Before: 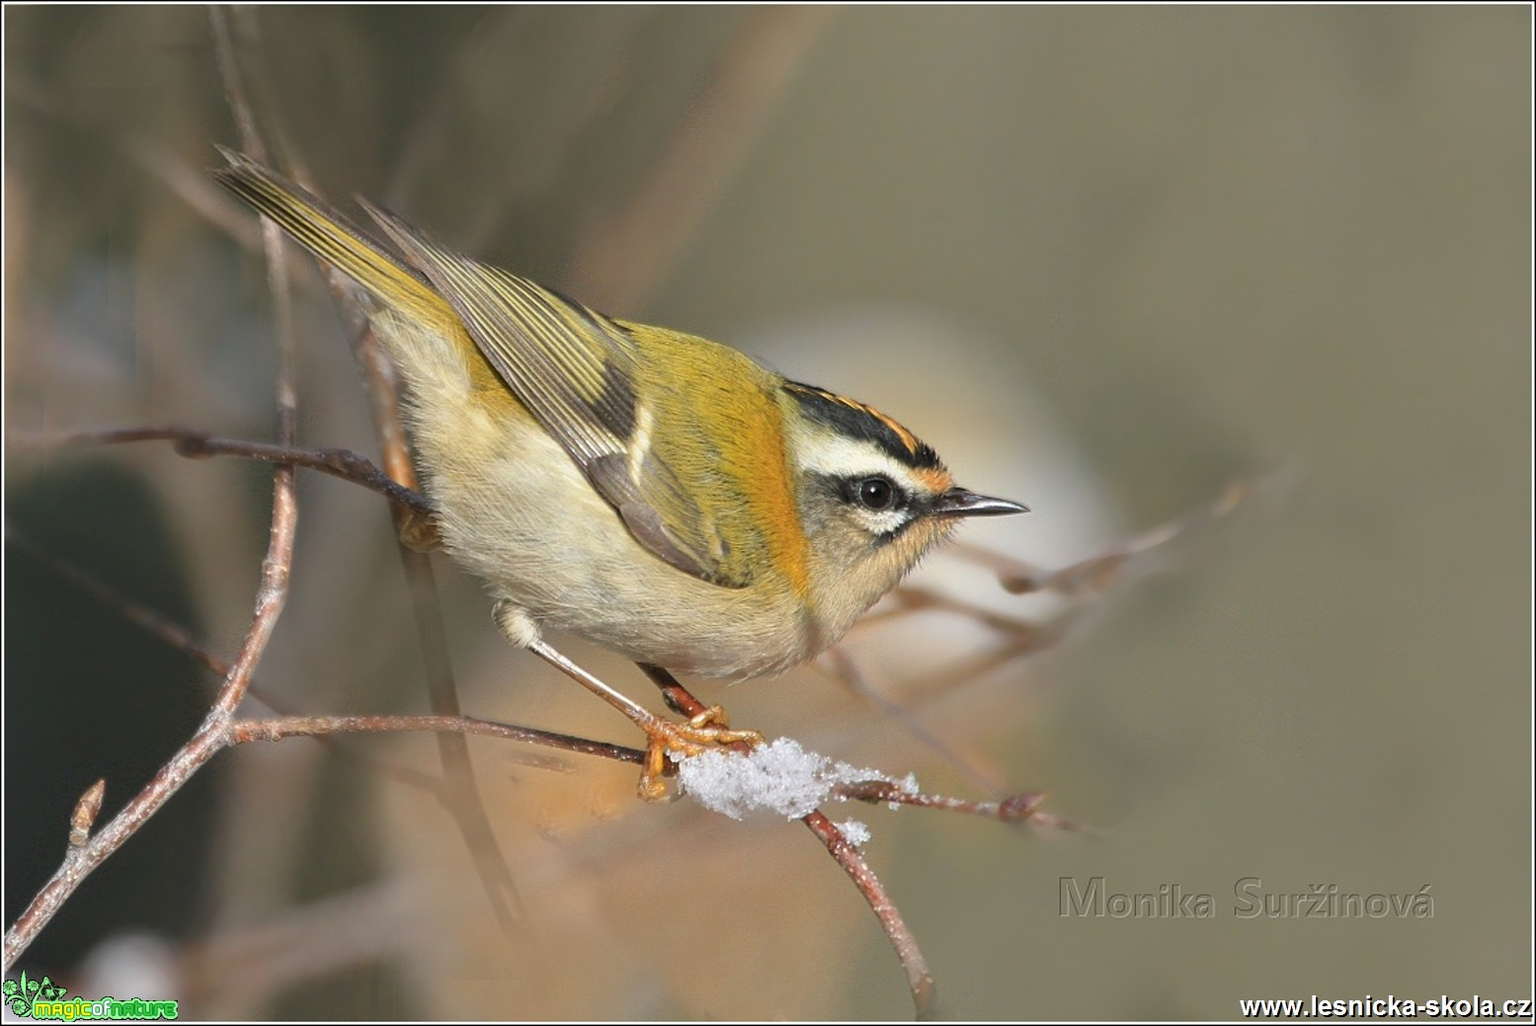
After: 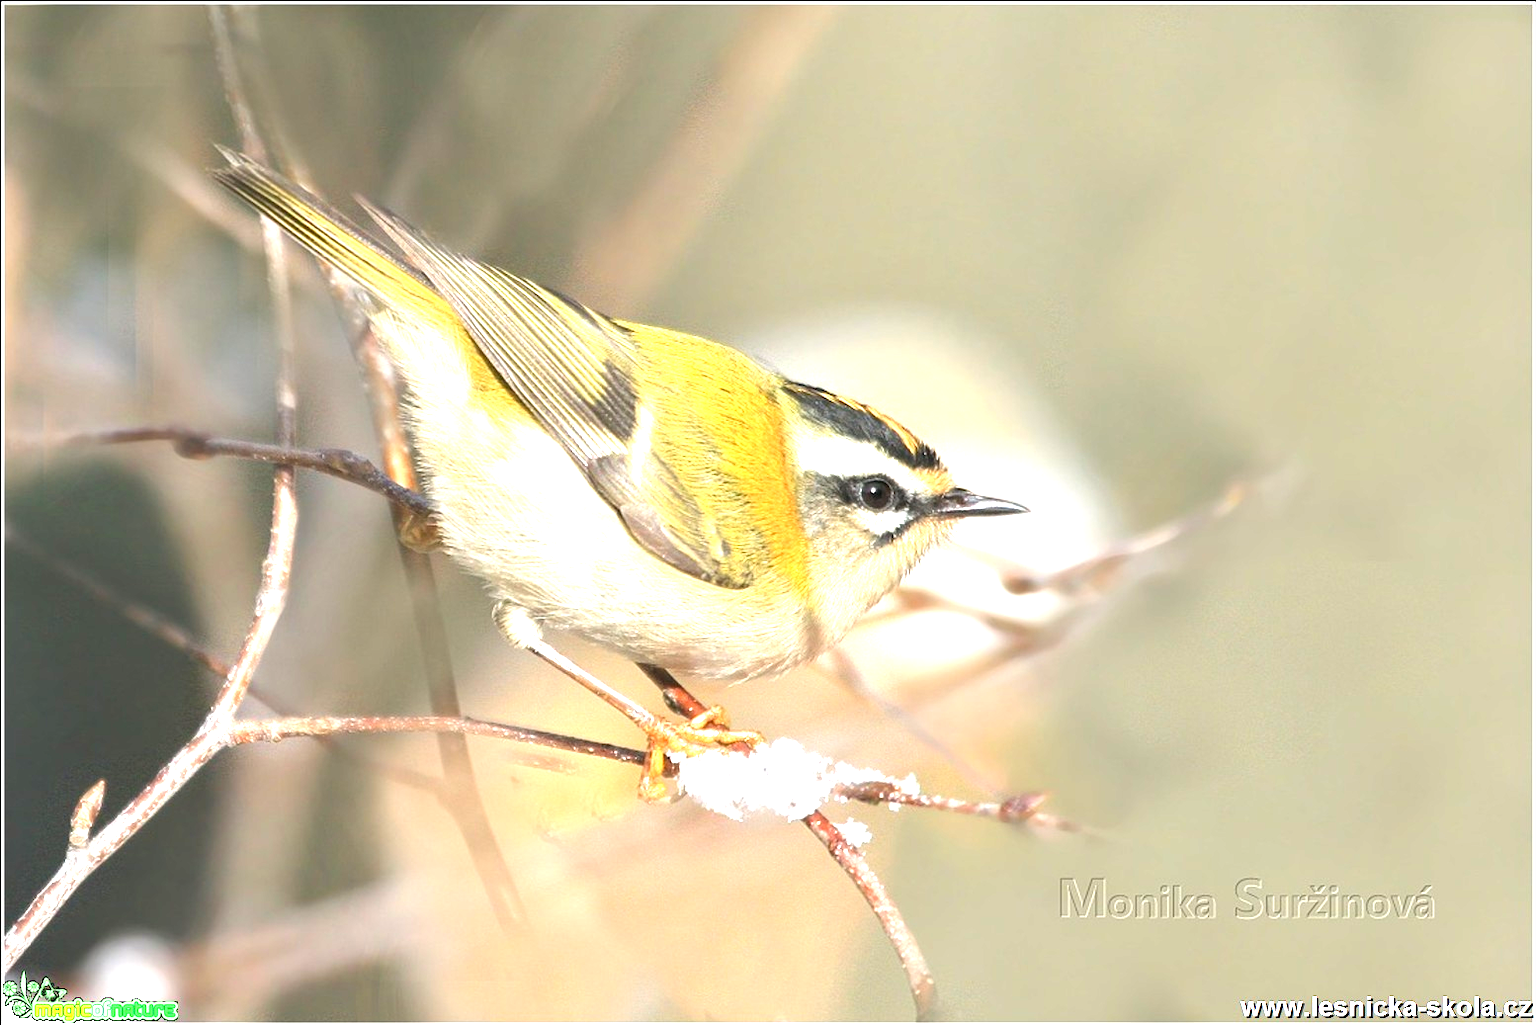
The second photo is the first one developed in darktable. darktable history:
exposure: black level correction 0.001, exposure 1.648 EV, compensate exposure bias true, compensate highlight preservation false
